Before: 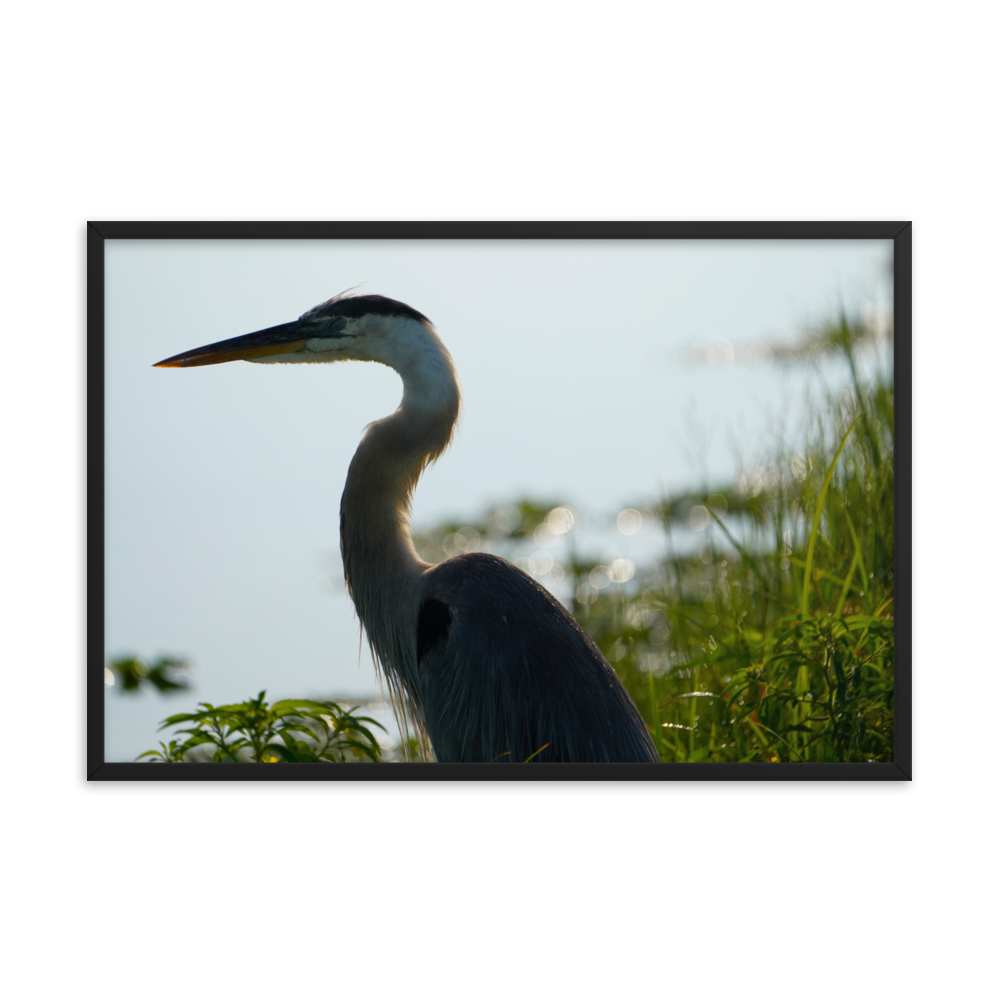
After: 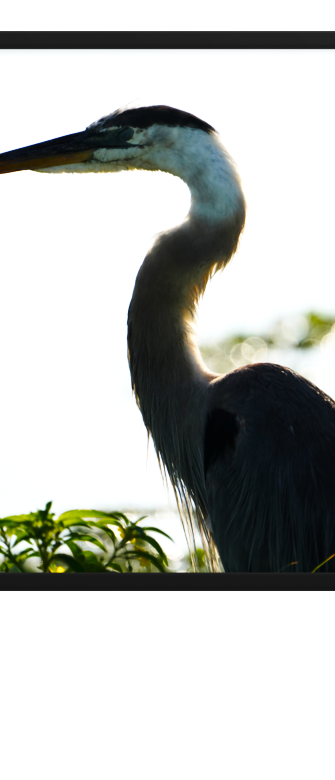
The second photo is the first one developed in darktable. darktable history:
crop and rotate: left 21.349%, top 19.011%, right 45.101%, bottom 2.969%
exposure: exposure 0.176 EV, compensate exposure bias true, compensate highlight preservation false
tone equalizer: -8 EV -0.731 EV, -7 EV -0.706 EV, -6 EV -0.621 EV, -5 EV -0.413 EV, -3 EV 0.376 EV, -2 EV 0.6 EV, -1 EV 0.682 EV, +0 EV 0.762 EV, edges refinement/feathering 500, mask exposure compensation -1.57 EV, preserve details no
base curve: curves: ch0 [(0, 0) (0.028, 0.03) (0.121, 0.232) (0.46, 0.748) (0.859, 0.968) (1, 1)], preserve colors none
